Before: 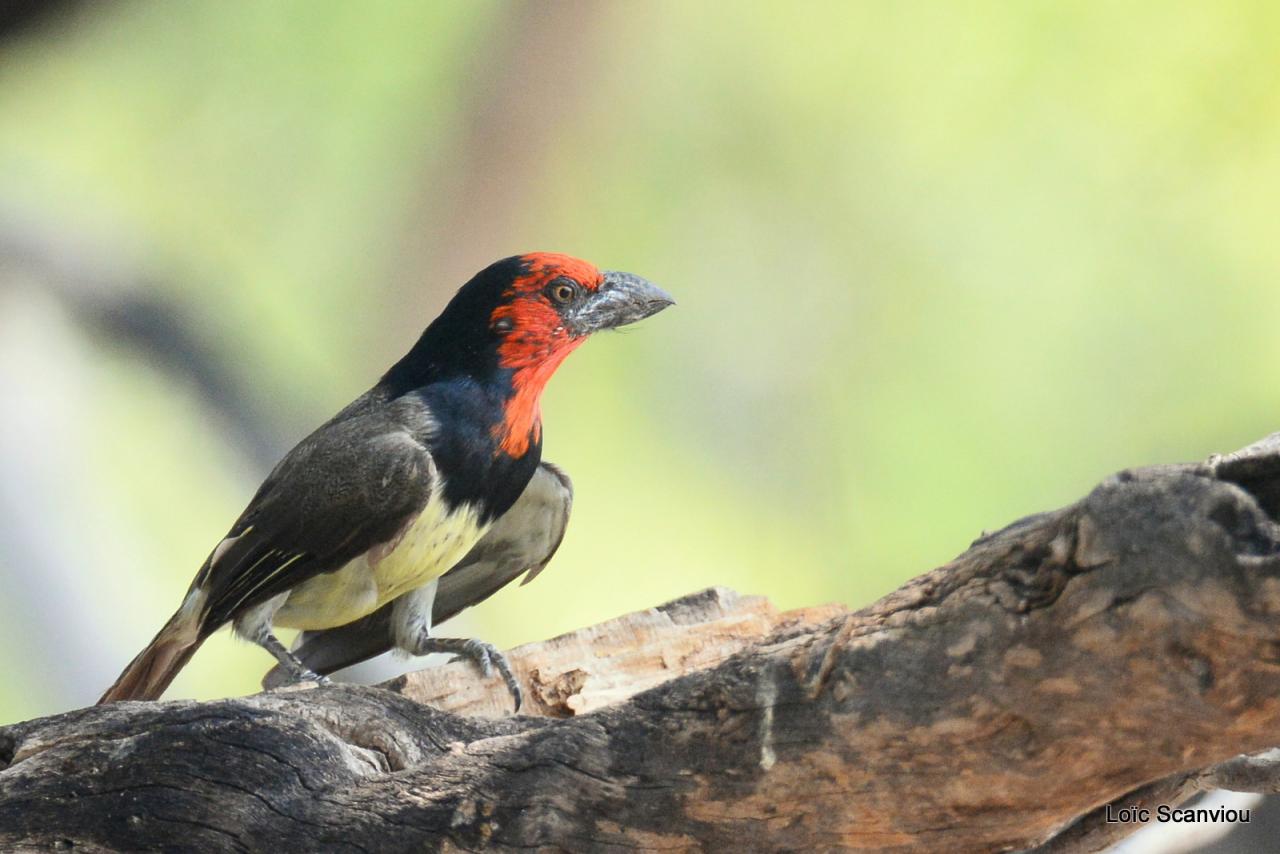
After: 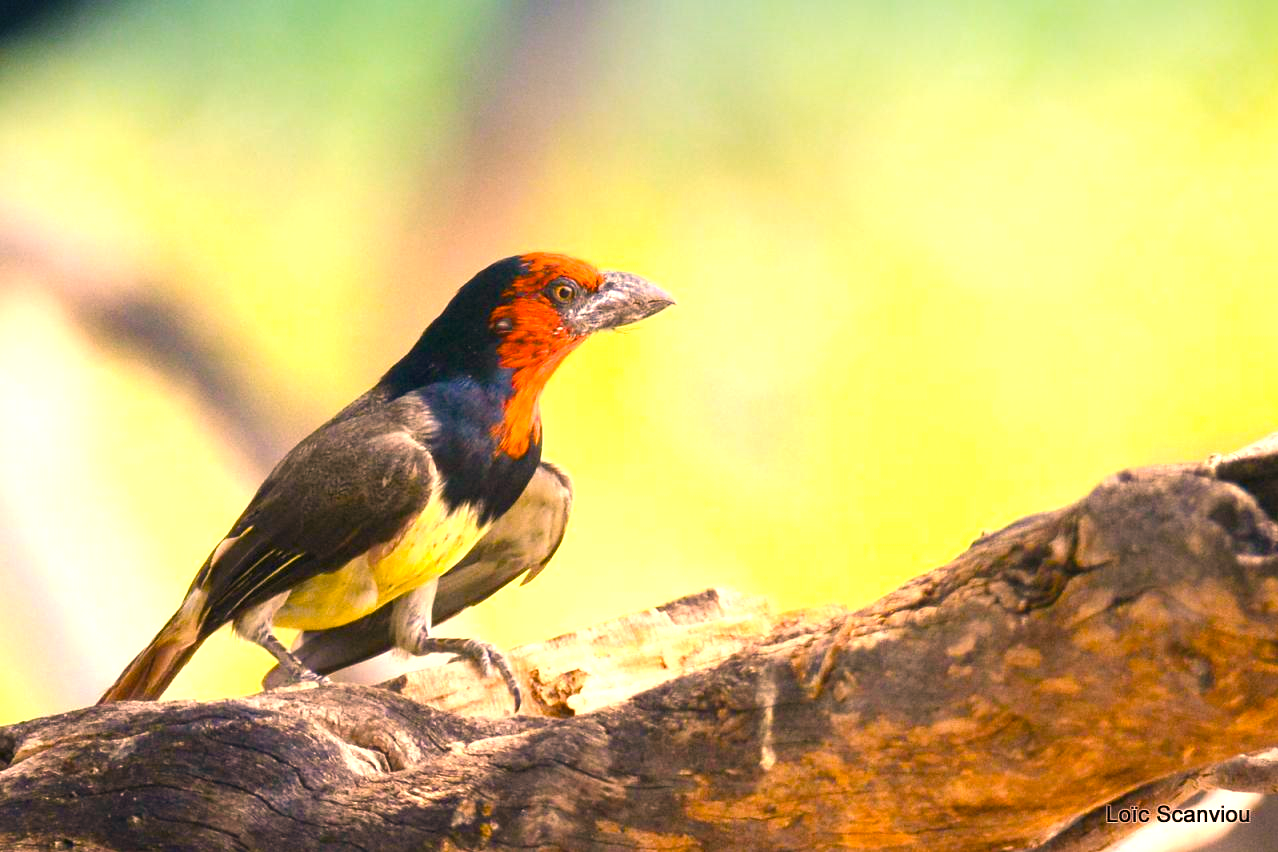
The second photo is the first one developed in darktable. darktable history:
exposure: compensate highlight preservation false
graduated density: density 2.02 EV, hardness 44%, rotation 0.374°, offset 8.21, hue 208.8°, saturation 97%
color balance rgb: linear chroma grading › global chroma 25%, perceptual saturation grading › global saturation 40%, perceptual saturation grading › highlights -50%, perceptual saturation grading › shadows 30%, perceptual brilliance grading › global brilliance 25%, global vibrance 60%
crop: top 0.05%, bottom 0.098%
color correction: highlights a* 40, highlights b* 40, saturation 0.69
